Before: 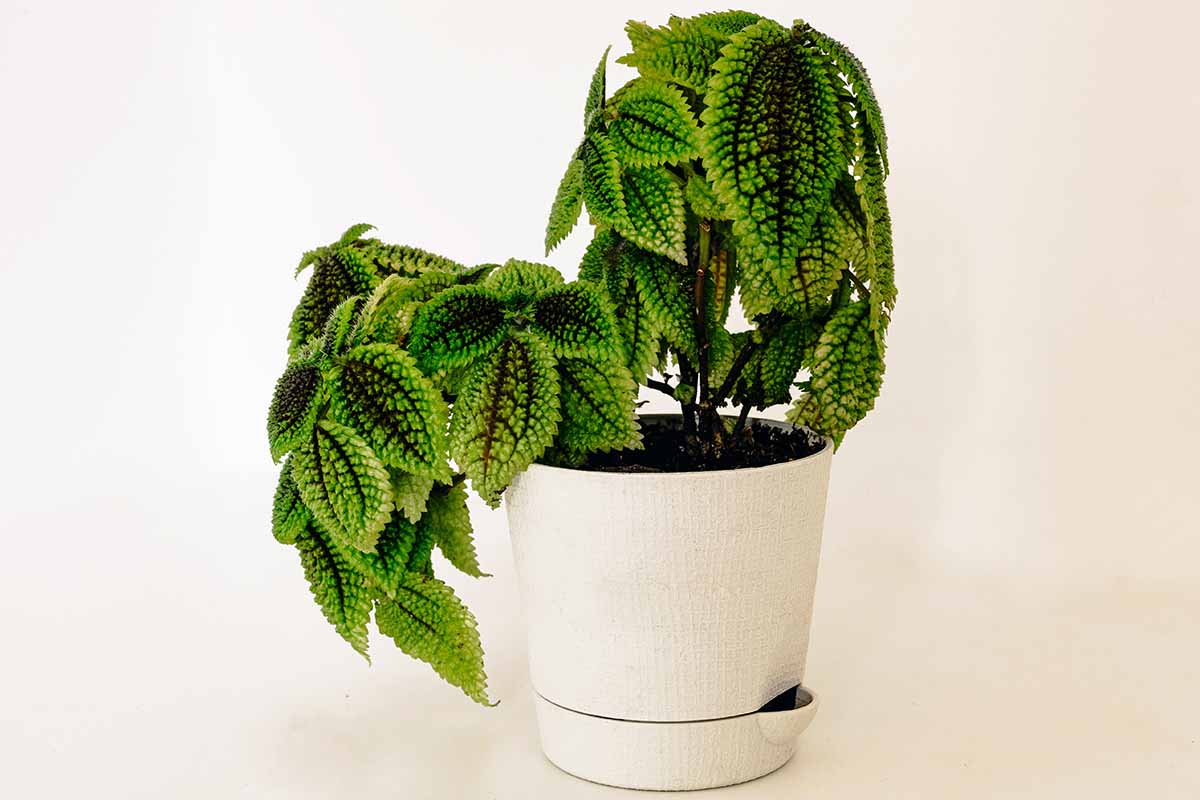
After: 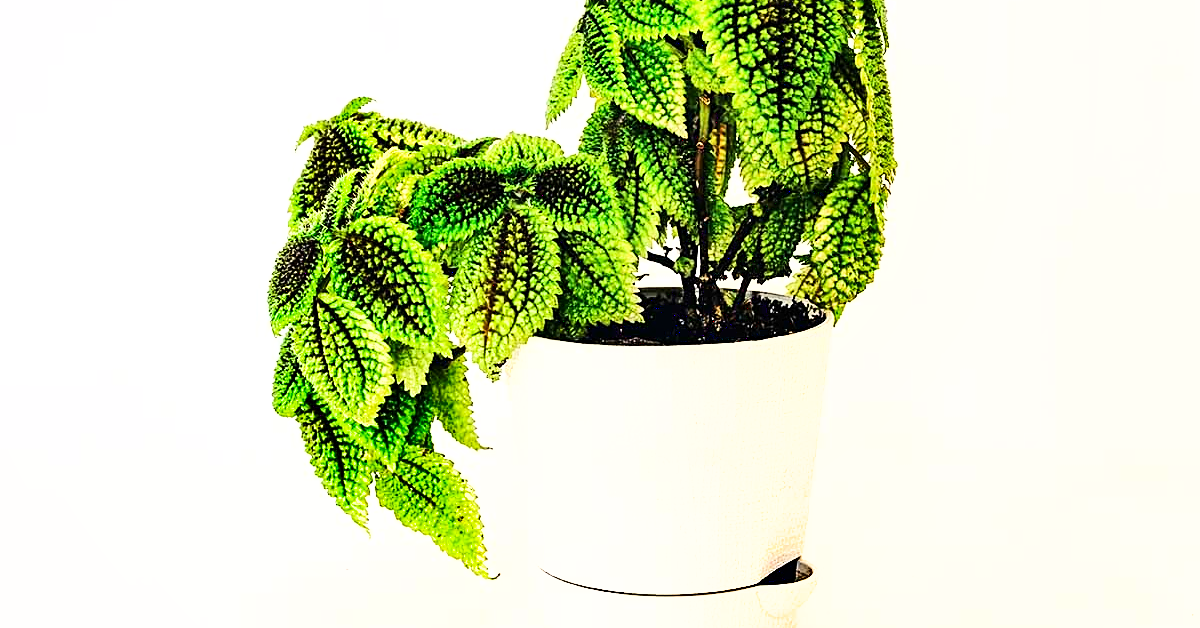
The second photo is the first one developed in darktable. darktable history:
exposure: exposure 0.647 EV, compensate highlight preservation false
tone equalizer: edges refinement/feathering 500, mask exposure compensation -1.57 EV, preserve details no
crop and rotate: top 15.994%, bottom 5.485%
sharpen: on, module defaults
base curve: curves: ch0 [(0, 0.003) (0.001, 0.002) (0.006, 0.004) (0.02, 0.022) (0.048, 0.086) (0.094, 0.234) (0.162, 0.431) (0.258, 0.629) (0.385, 0.8) (0.548, 0.918) (0.751, 0.988) (1, 1)]
shadows and highlights: low approximation 0.01, soften with gaussian
